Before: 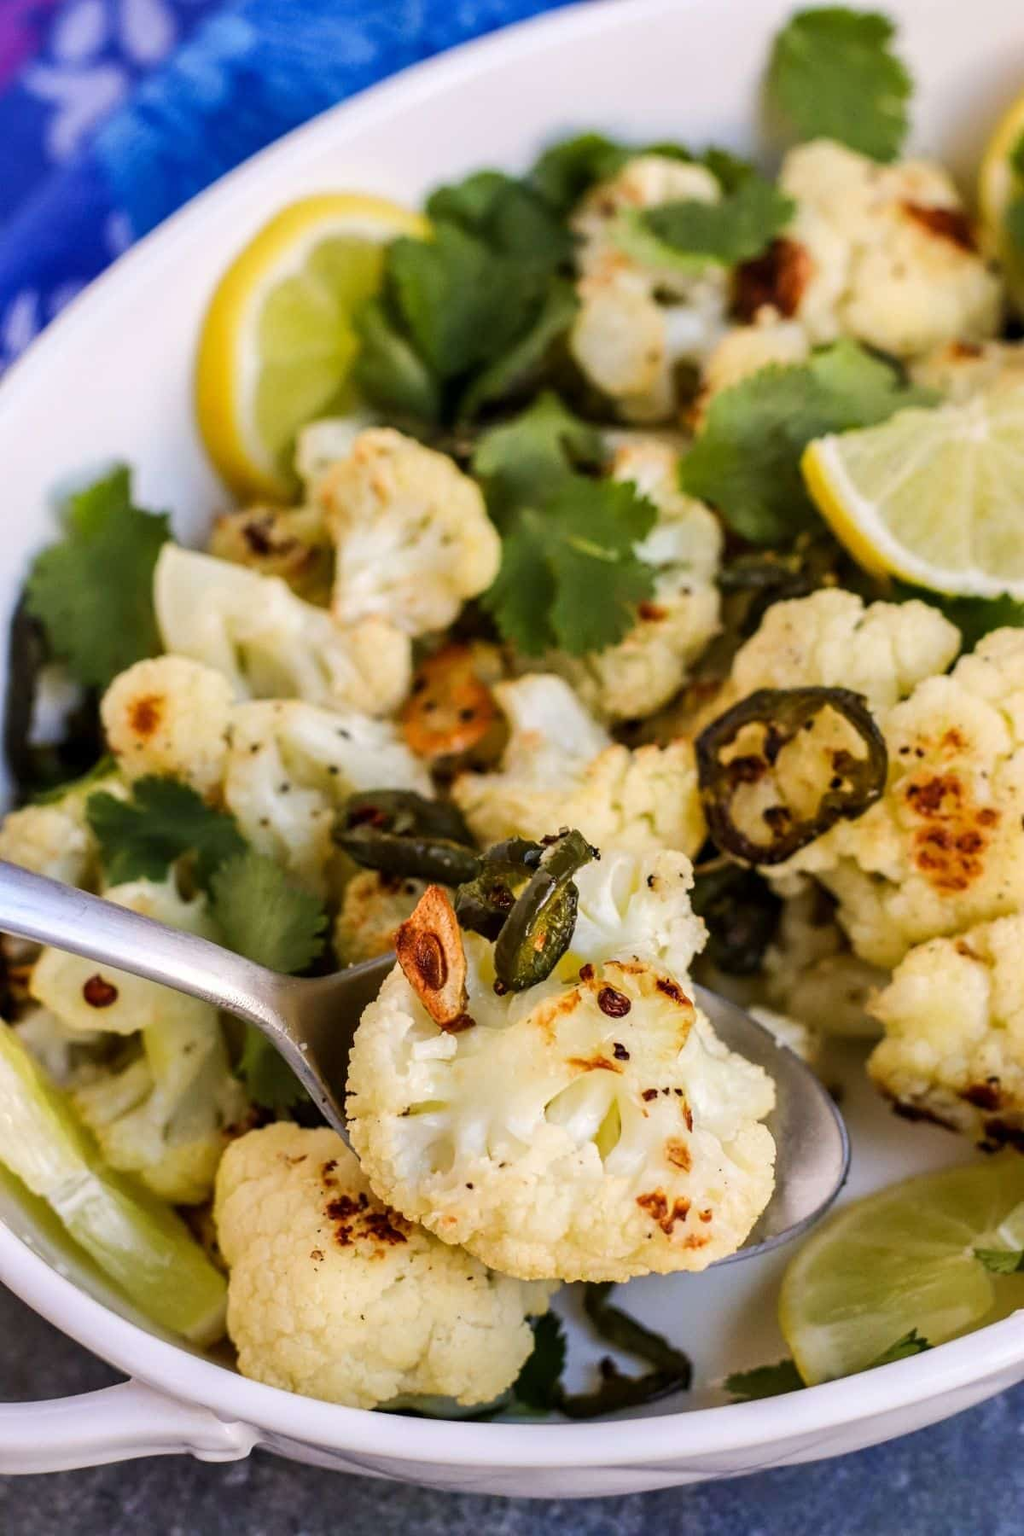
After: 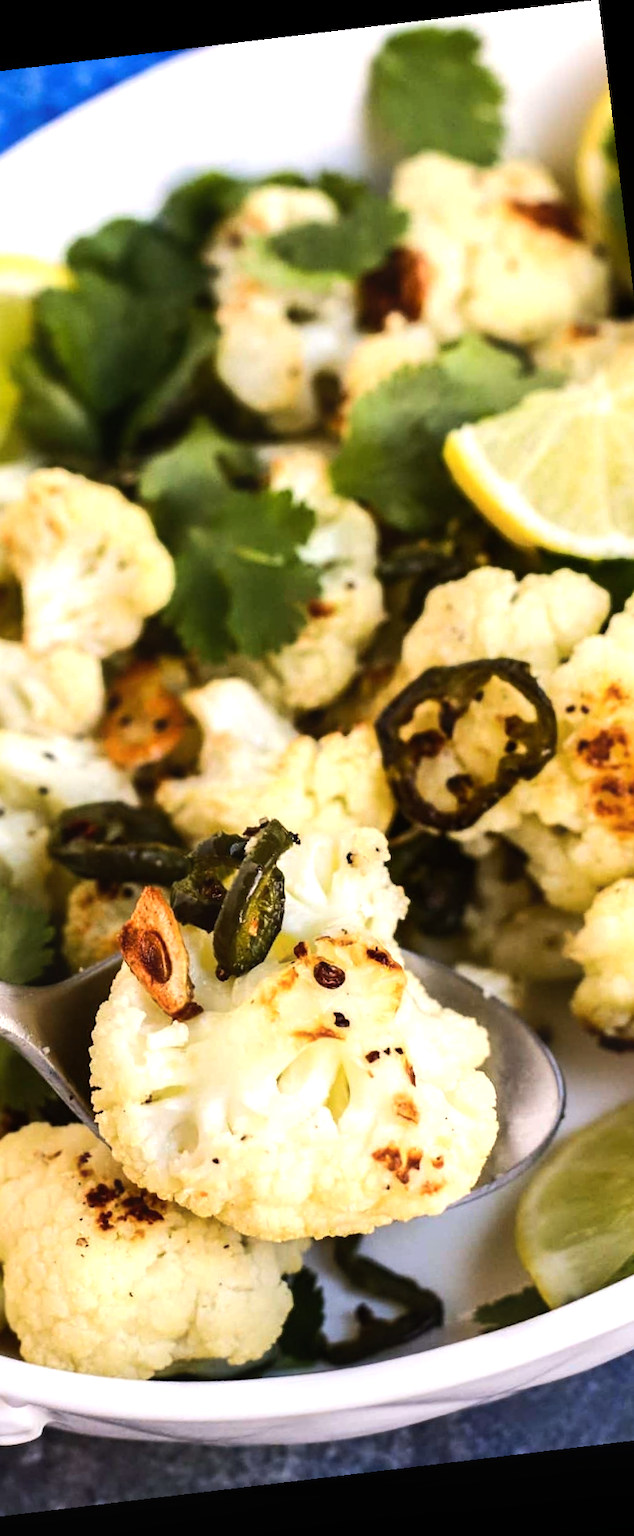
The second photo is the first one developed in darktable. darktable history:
contrast equalizer: octaves 7, y [[0.6 ×6], [0.55 ×6], [0 ×6], [0 ×6], [0 ×6]], mix -0.3
crop: left 31.458%, top 0%, right 11.876%
rotate and perspective: rotation -6.83°, automatic cropping off
tone equalizer: -8 EV -0.75 EV, -7 EV -0.7 EV, -6 EV -0.6 EV, -5 EV -0.4 EV, -3 EV 0.4 EV, -2 EV 0.6 EV, -1 EV 0.7 EV, +0 EV 0.75 EV, edges refinement/feathering 500, mask exposure compensation -1.57 EV, preserve details no
